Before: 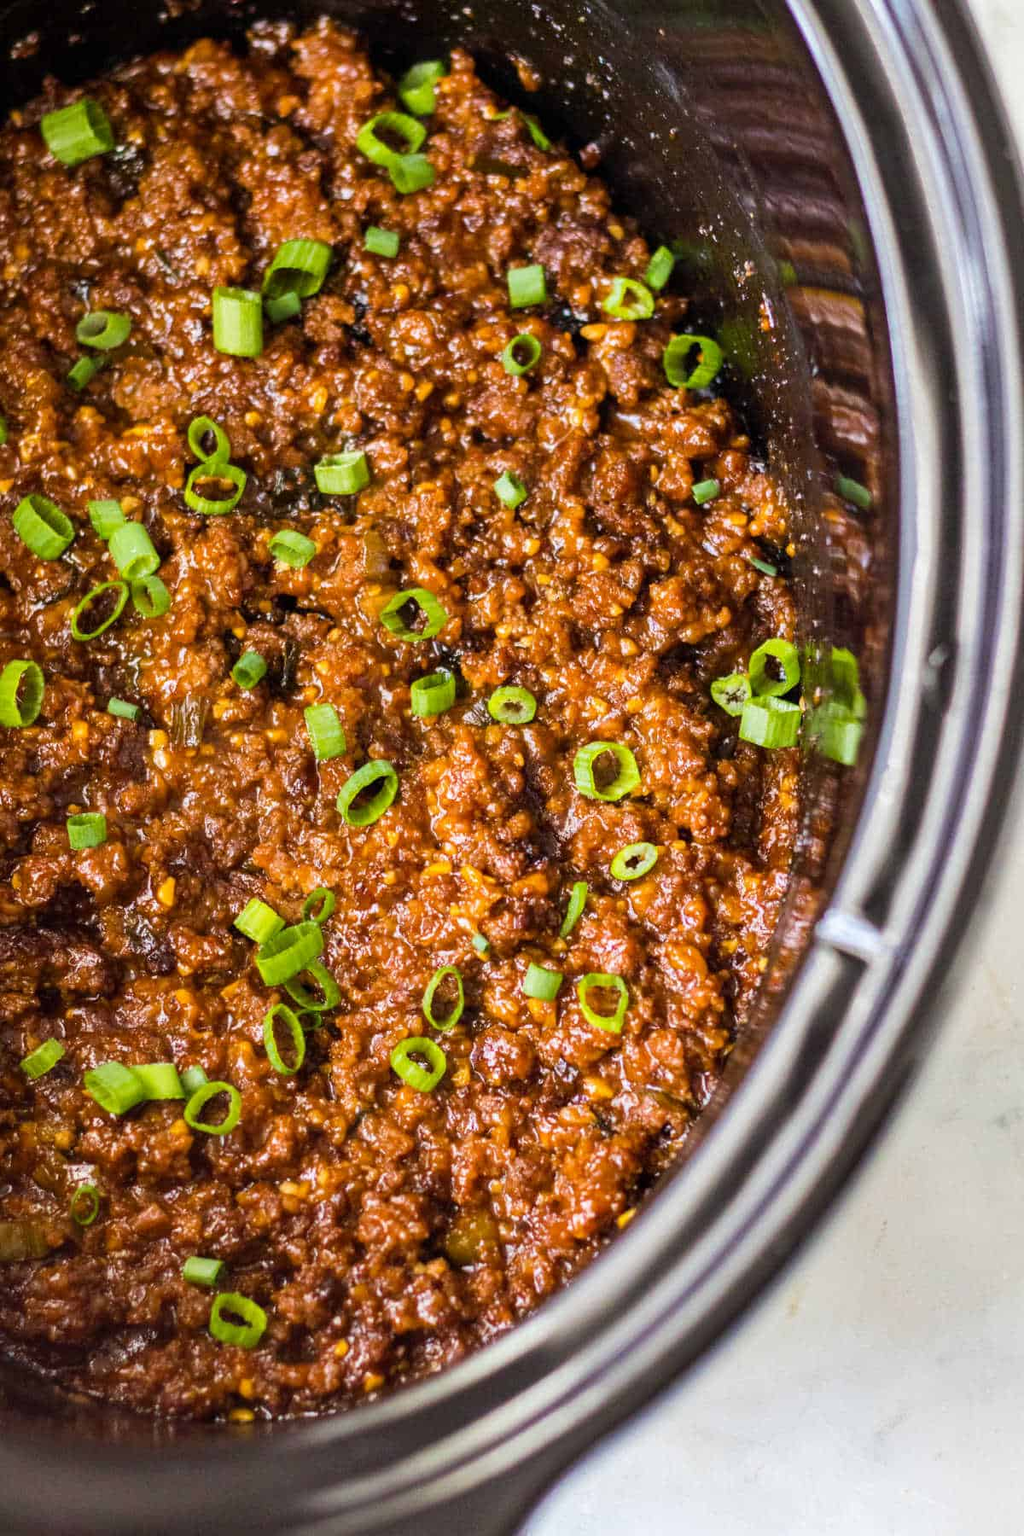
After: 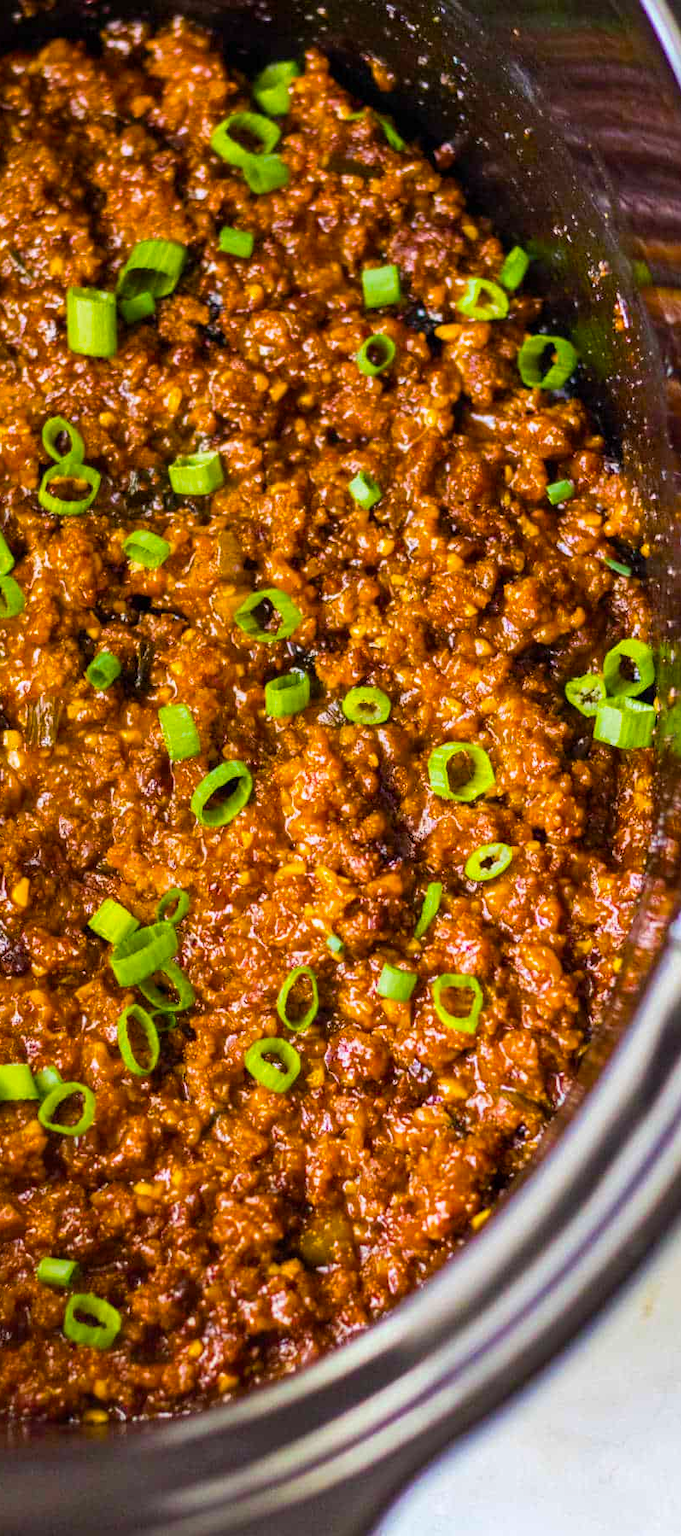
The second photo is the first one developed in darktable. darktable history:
color balance rgb: shadows lift › chroma 1.352%, shadows lift › hue 257.14°, linear chroma grading › global chroma 9.764%, perceptual saturation grading › global saturation 30.04%, global vibrance 20%
crop and rotate: left 14.325%, right 19.167%
